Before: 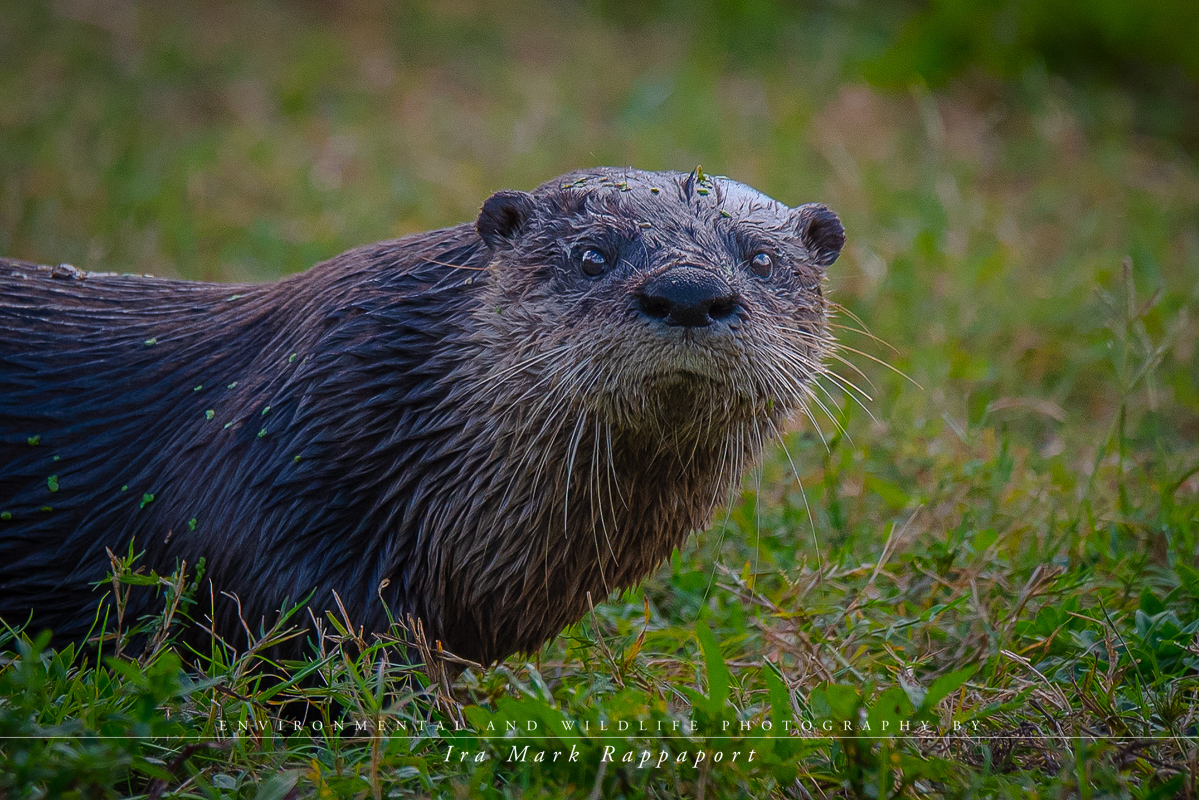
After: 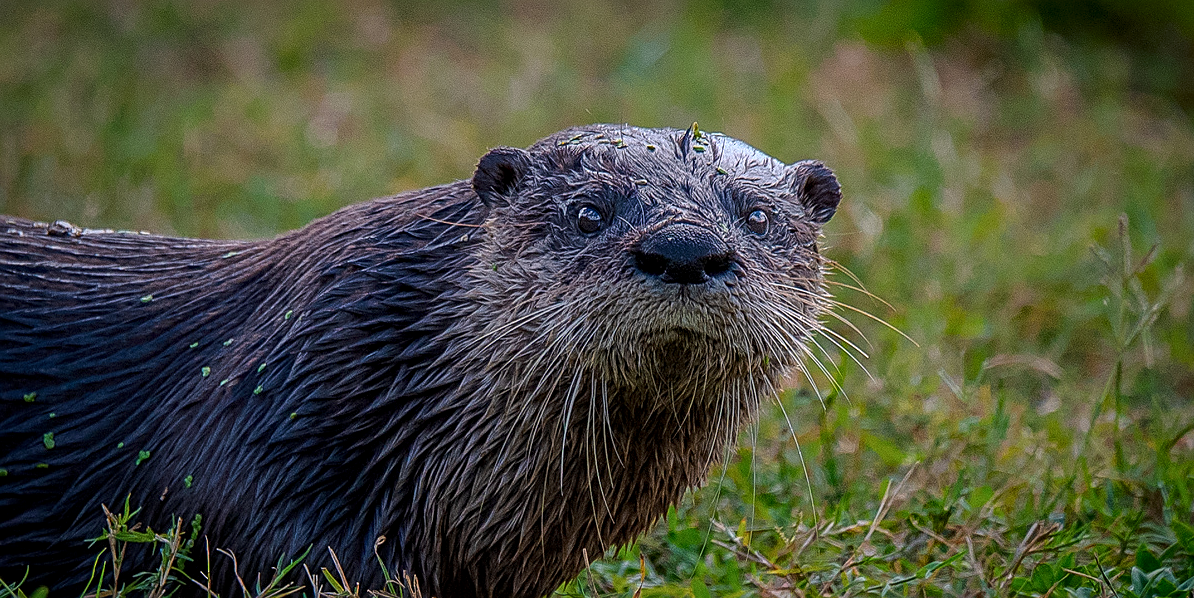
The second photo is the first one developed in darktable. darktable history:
local contrast: detail 139%
crop: left 0.382%, top 5.499%, bottom 19.746%
sharpen: on, module defaults
